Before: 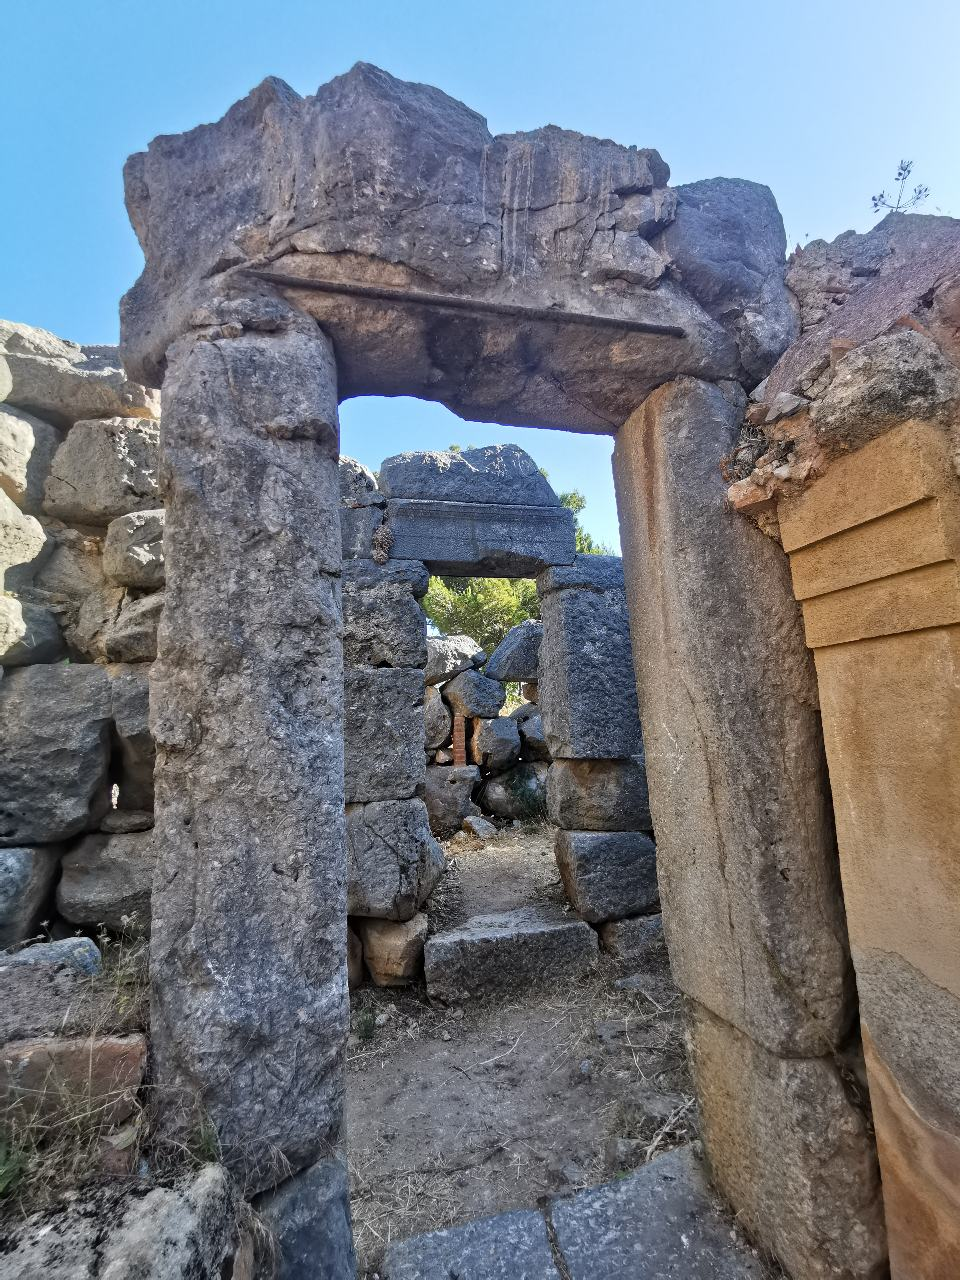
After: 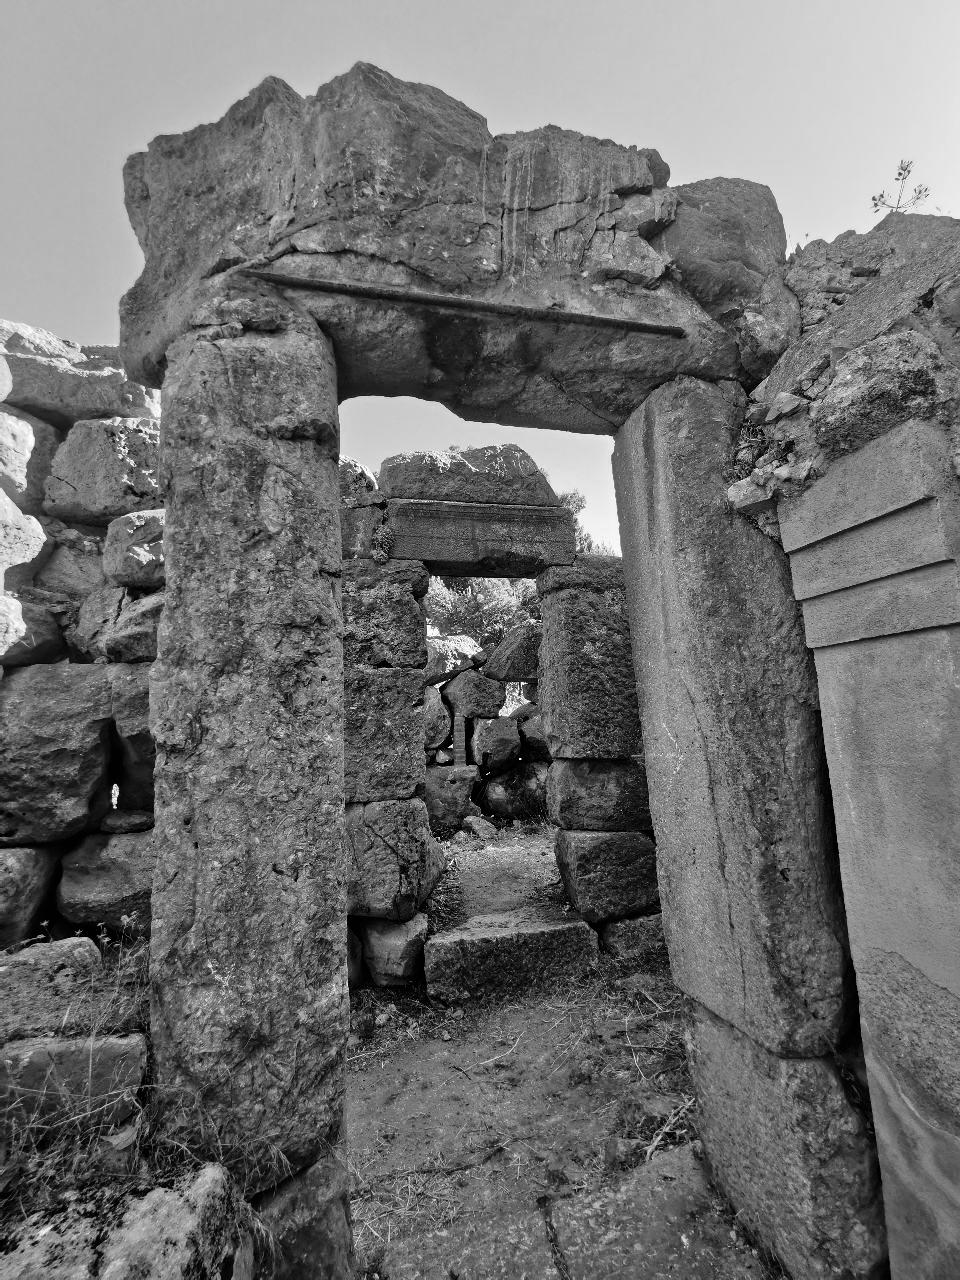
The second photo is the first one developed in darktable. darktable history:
monochrome: on, module defaults
fill light: exposure -2 EV, width 8.6
levels: levels [0, 0.51, 1]
